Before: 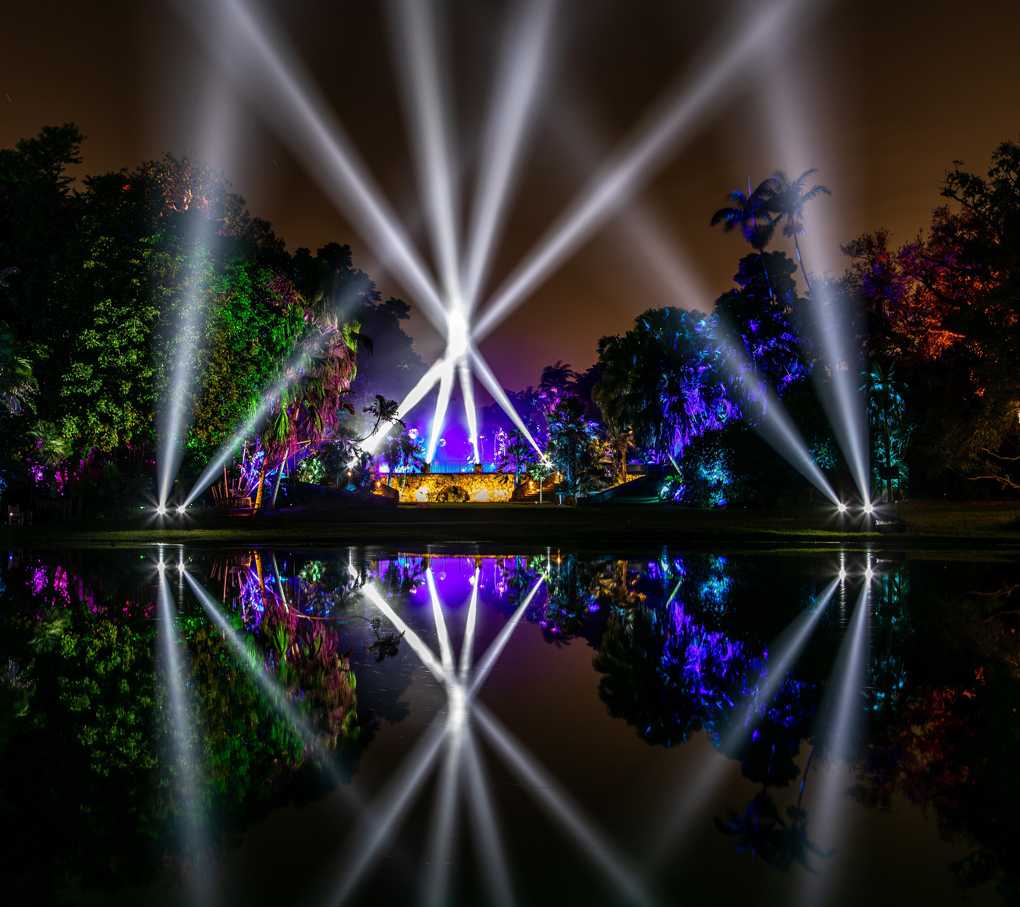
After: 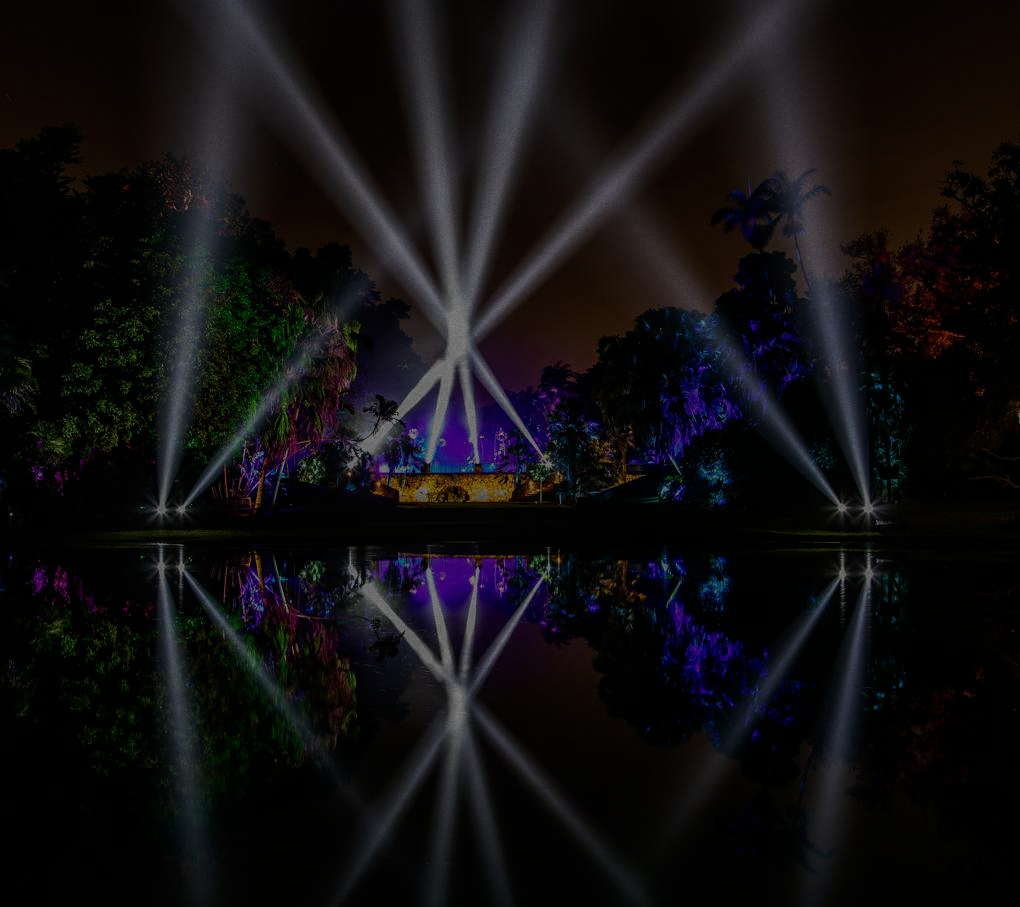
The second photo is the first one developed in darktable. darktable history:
grain: coarseness 0.09 ISO
exposure: exposure -2.446 EV, compensate highlight preservation false
